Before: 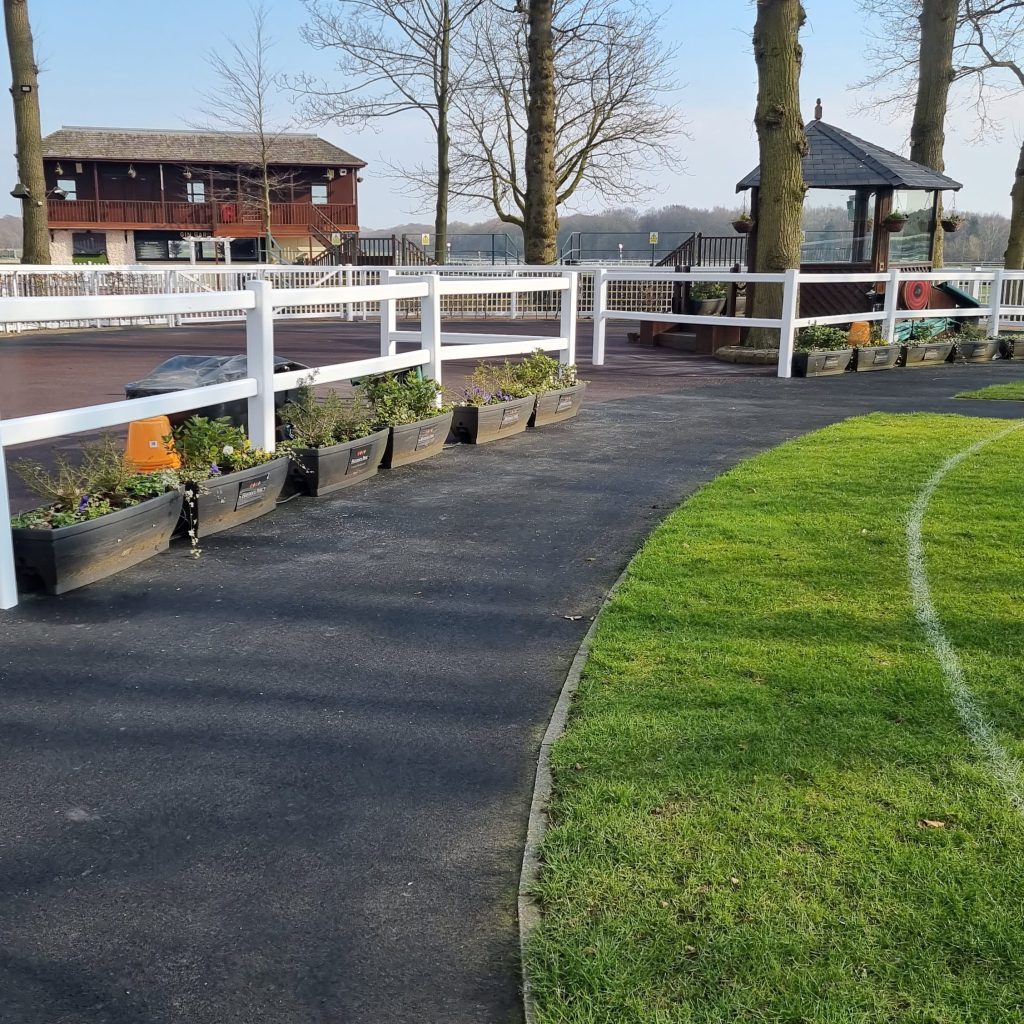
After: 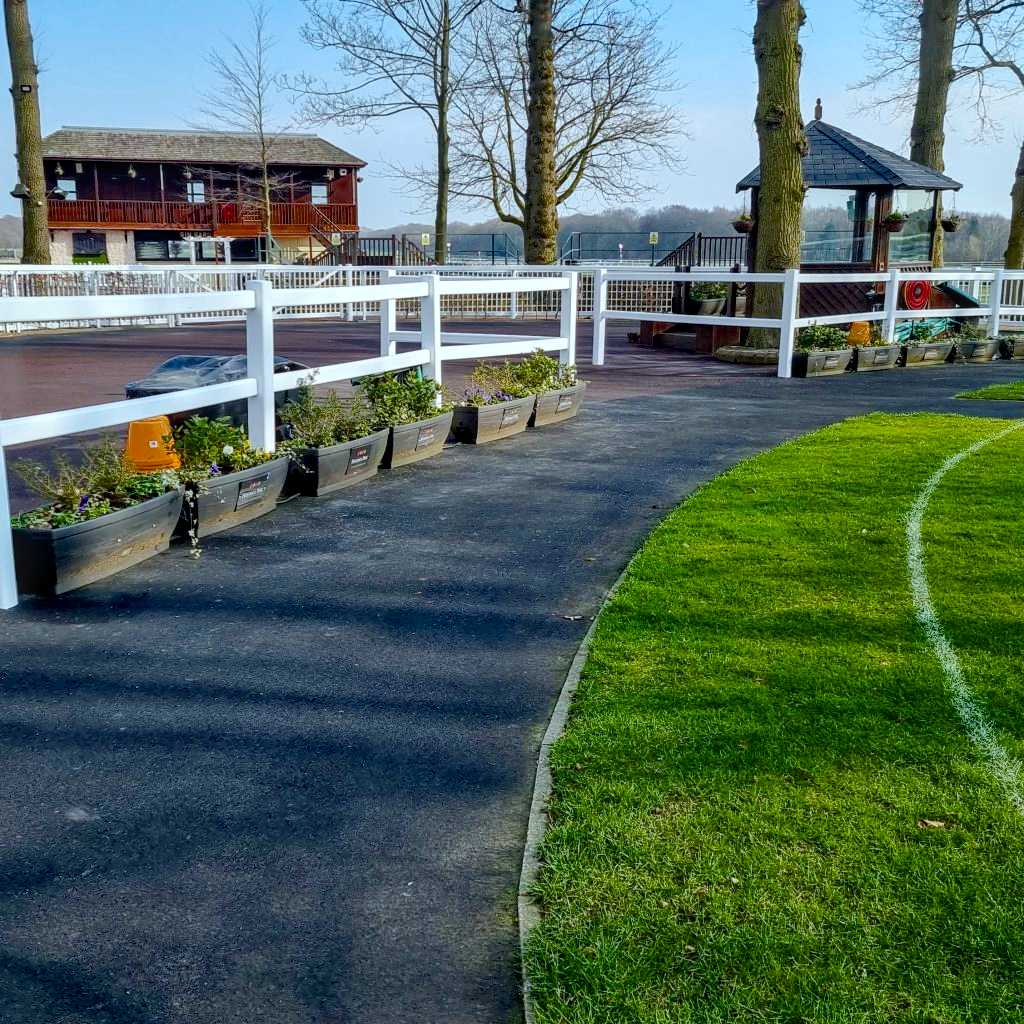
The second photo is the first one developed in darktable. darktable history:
color balance rgb: global offset › luminance -0.504%, perceptual saturation grading › global saturation 34.985%, perceptual saturation grading › highlights -25.791%, perceptual saturation grading › shadows 25.632%, saturation formula JzAzBz (2021)
color calibration: illuminant Planckian (black body), adaptation linear Bradford (ICC v4), x 0.364, y 0.367, temperature 4419.33 K
local contrast: on, module defaults
